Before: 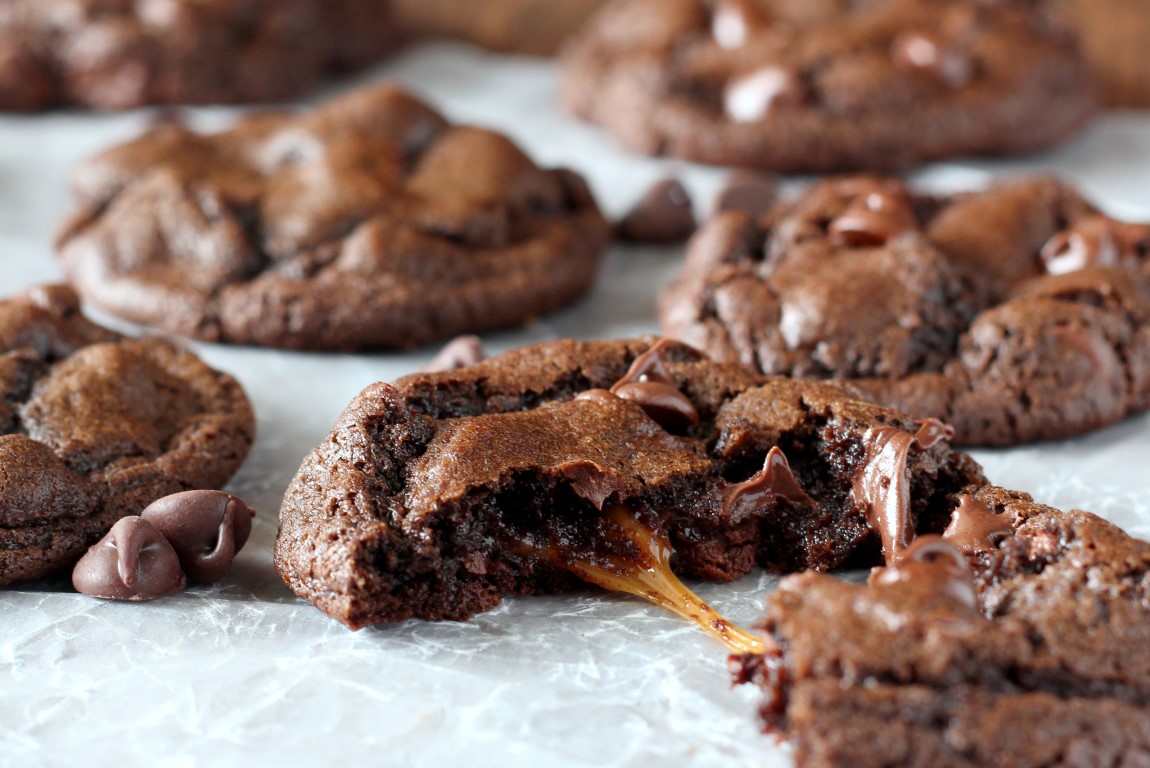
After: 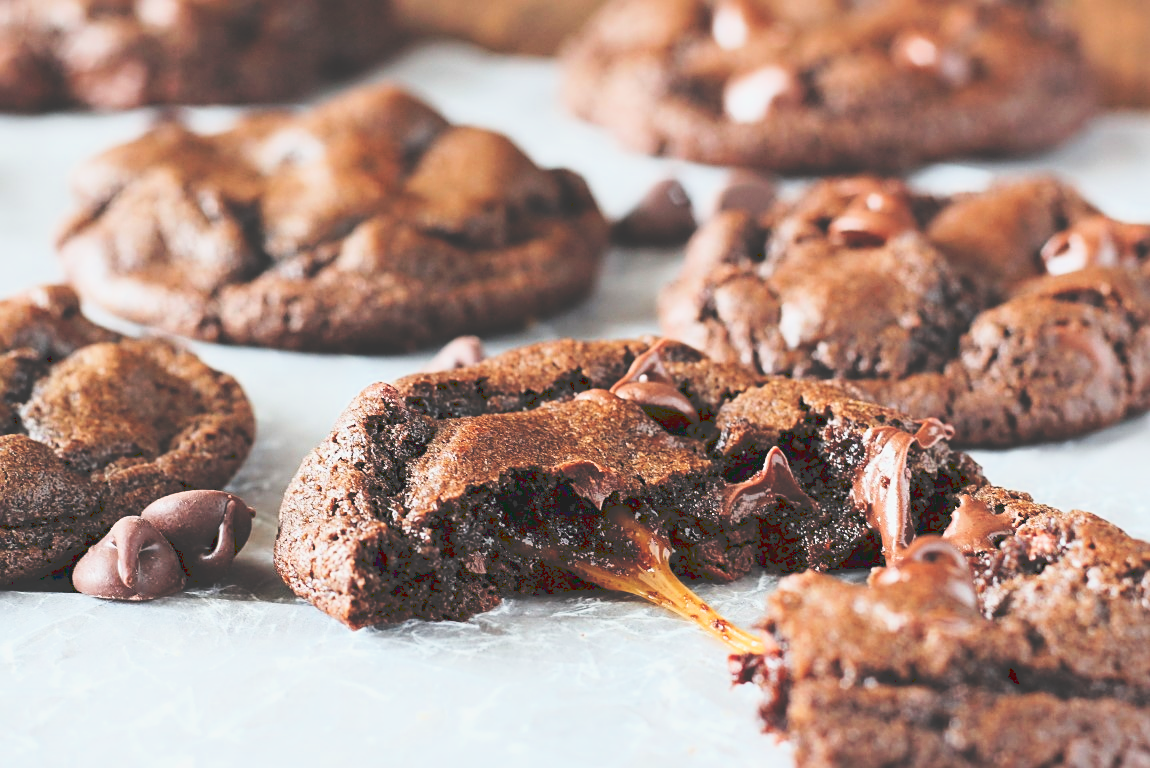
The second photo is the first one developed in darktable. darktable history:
exposure: black level correction 0, exposure 0.7 EV, compensate exposure bias true, compensate highlight preservation false
tone curve: curves: ch0 [(0, 0) (0.003, 0.224) (0.011, 0.229) (0.025, 0.234) (0.044, 0.242) (0.069, 0.249) (0.1, 0.256) (0.136, 0.265) (0.177, 0.285) (0.224, 0.304) (0.277, 0.337) (0.335, 0.385) (0.399, 0.435) (0.468, 0.507) (0.543, 0.59) (0.623, 0.674) (0.709, 0.763) (0.801, 0.852) (0.898, 0.931) (1, 1)], preserve colors none
sharpen: on, module defaults
filmic rgb: threshold 3 EV, hardness 4.17, latitude 50%, contrast 1.1, preserve chrominance max RGB, color science v6 (2022), contrast in shadows safe, contrast in highlights safe, enable highlight reconstruction true
